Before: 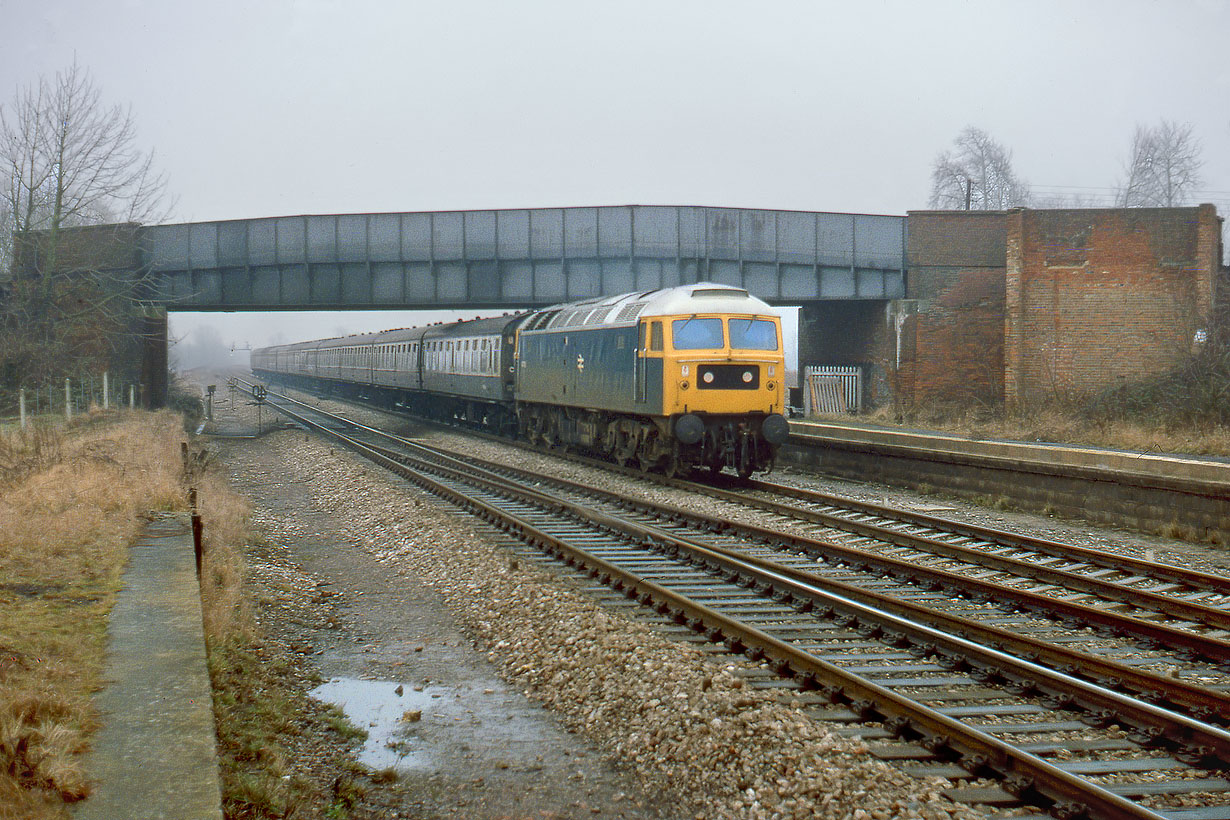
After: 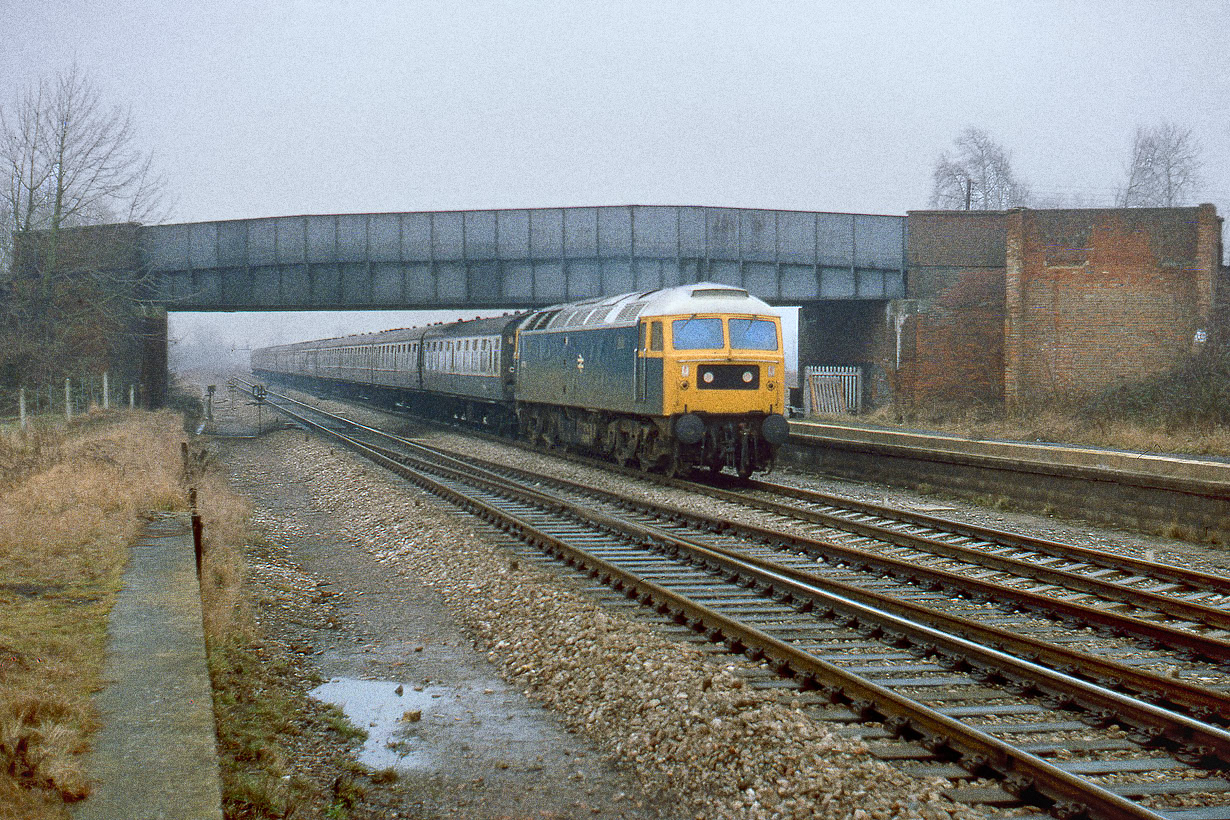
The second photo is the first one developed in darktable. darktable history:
white balance: red 0.983, blue 1.036
grain: strength 49.07%
